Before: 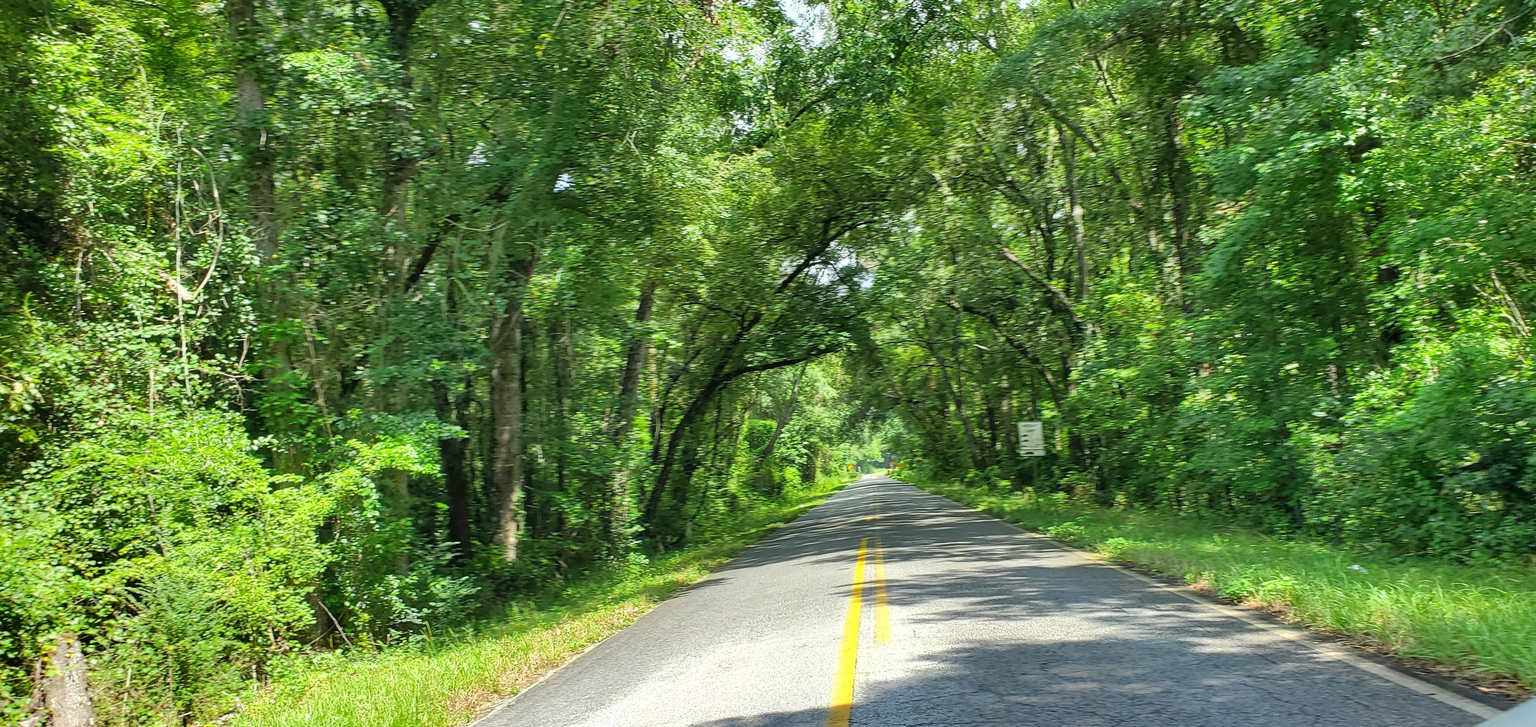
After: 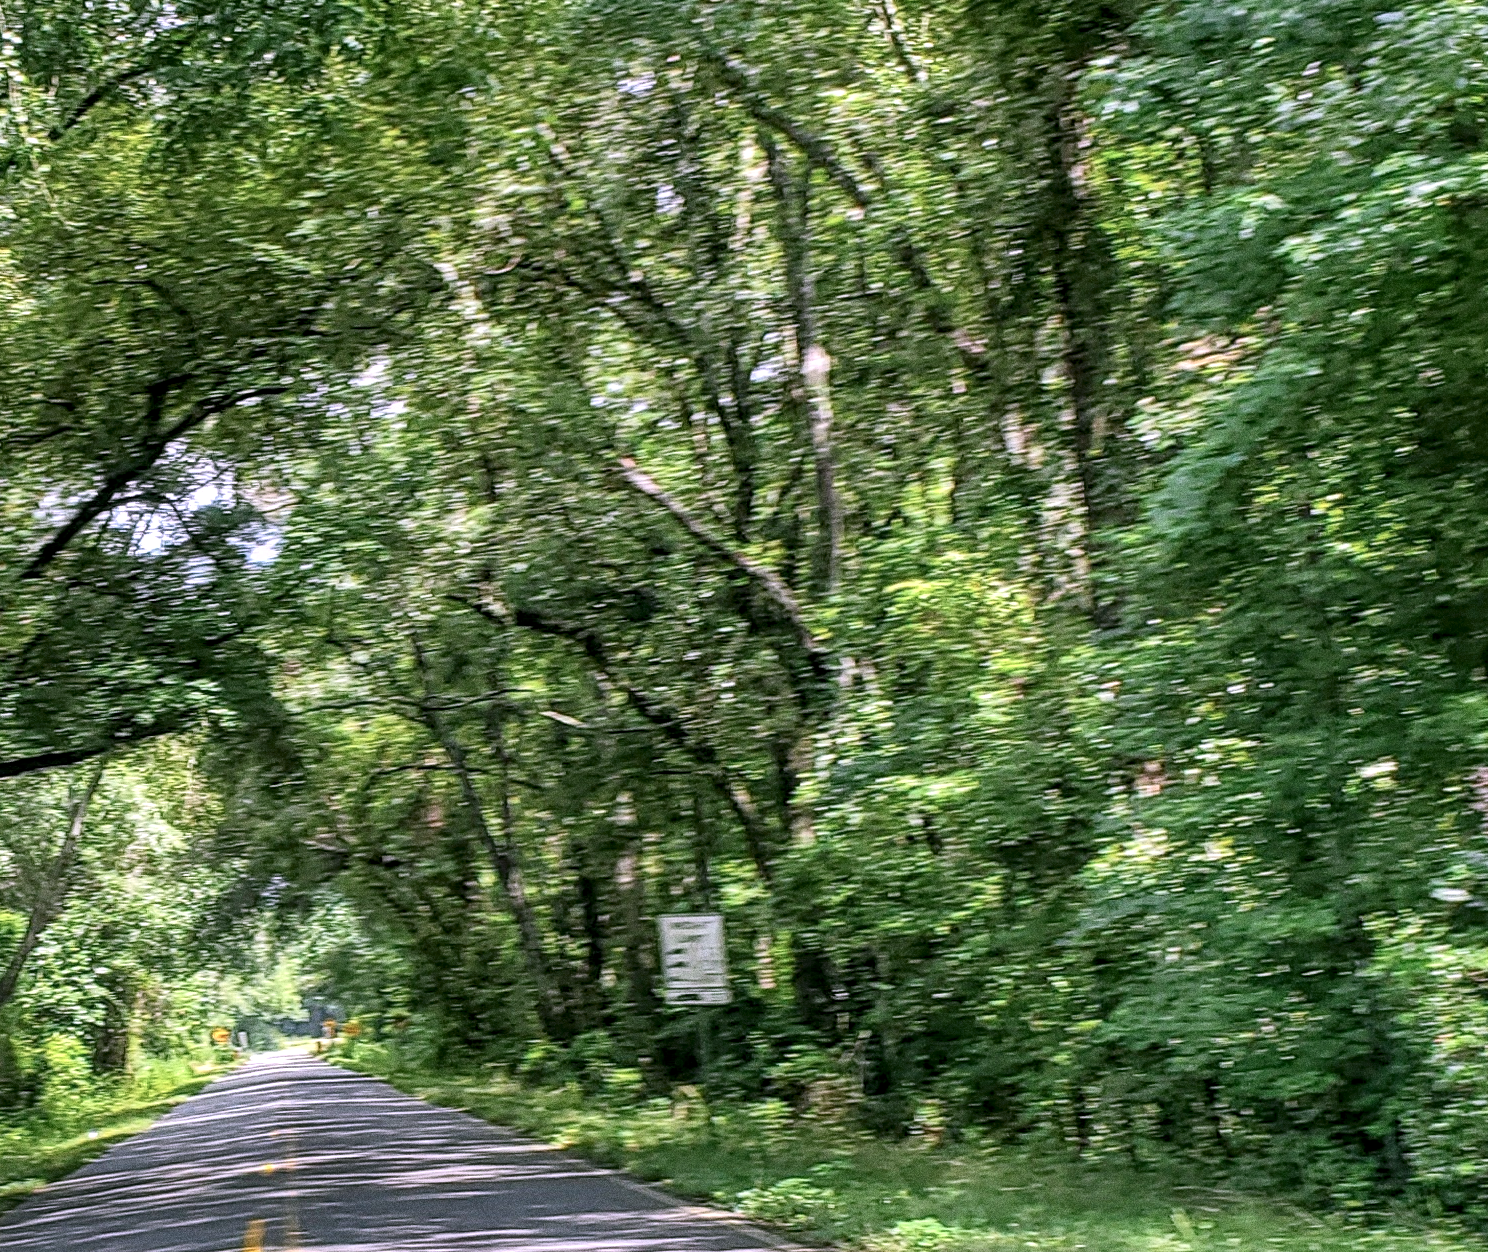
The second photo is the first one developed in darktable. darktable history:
crop and rotate: left 49.936%, top 10.094%, right 13.136%, bottom 24.256%
color correction: highlights a* 15.46, highlights b* -20.56
grain: coarseness 0.09 ISO, strength 40%
local contrast: highlights 100%, shadows 100%, detail 200%, midtone range 0.2
